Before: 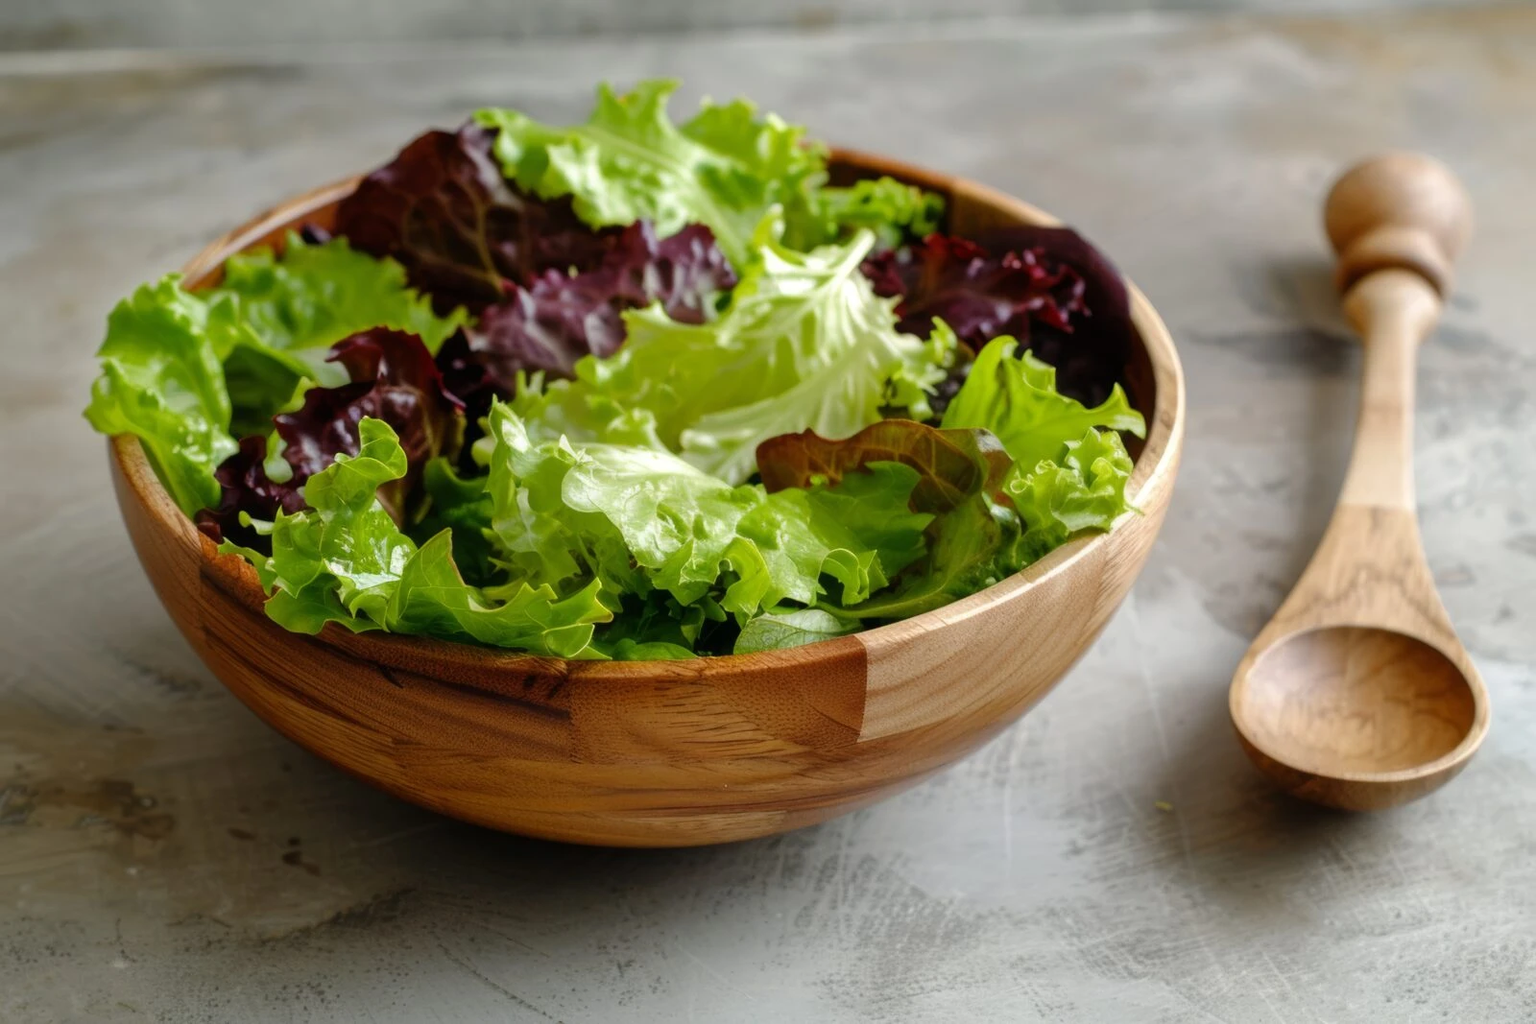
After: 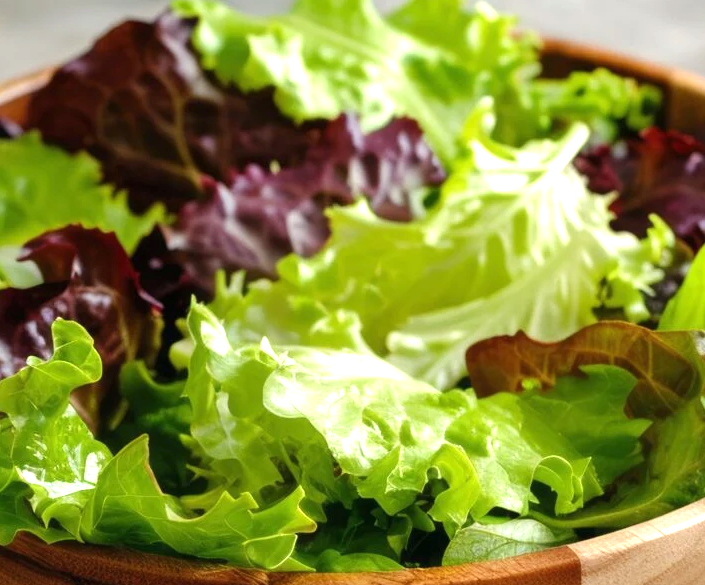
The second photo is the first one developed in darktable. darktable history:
crop: left 20.178%, top 10.899%, right 35.707%, bottom 34.205%
exposure: black level correction 0, exposure 0.7 EV, compensate highlight preservation false
